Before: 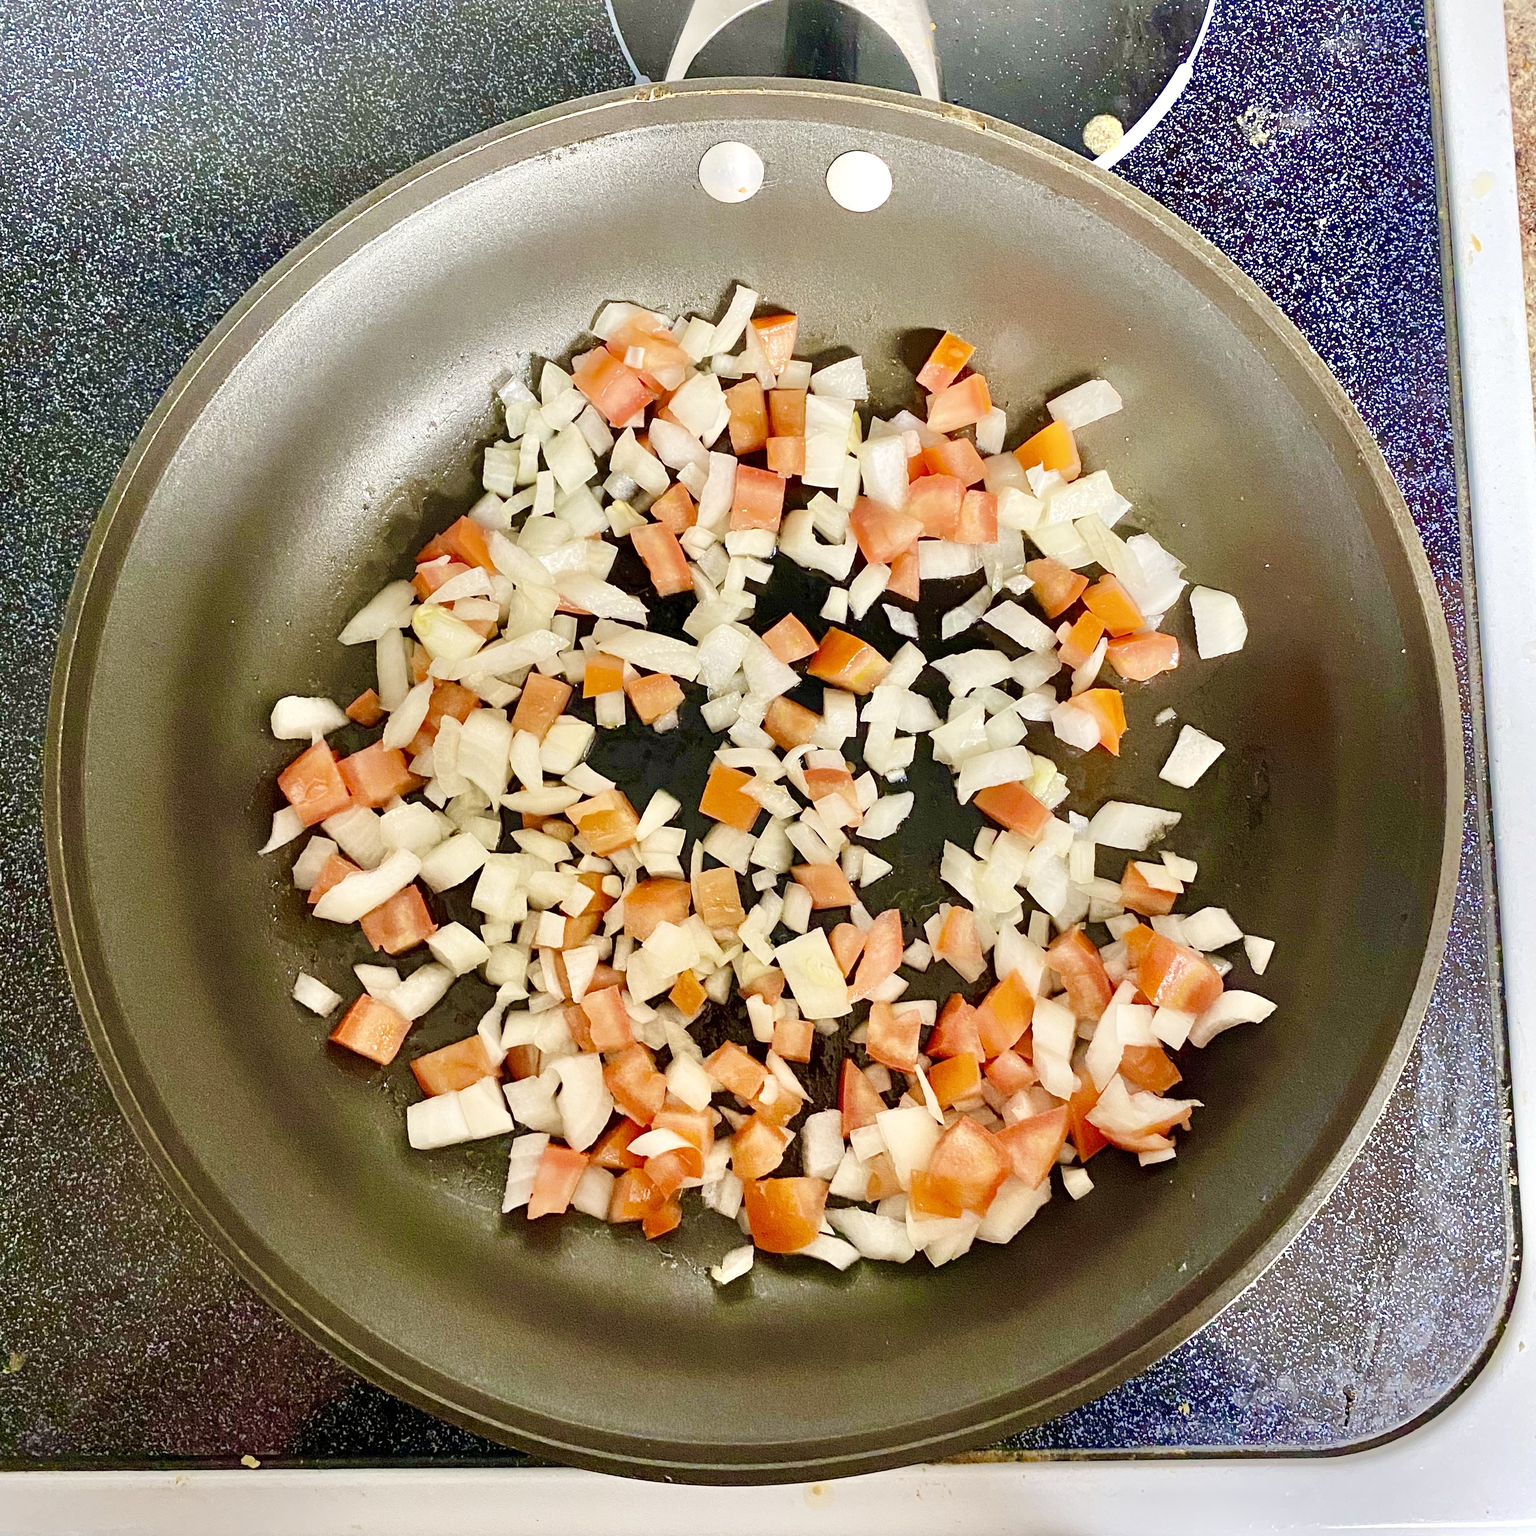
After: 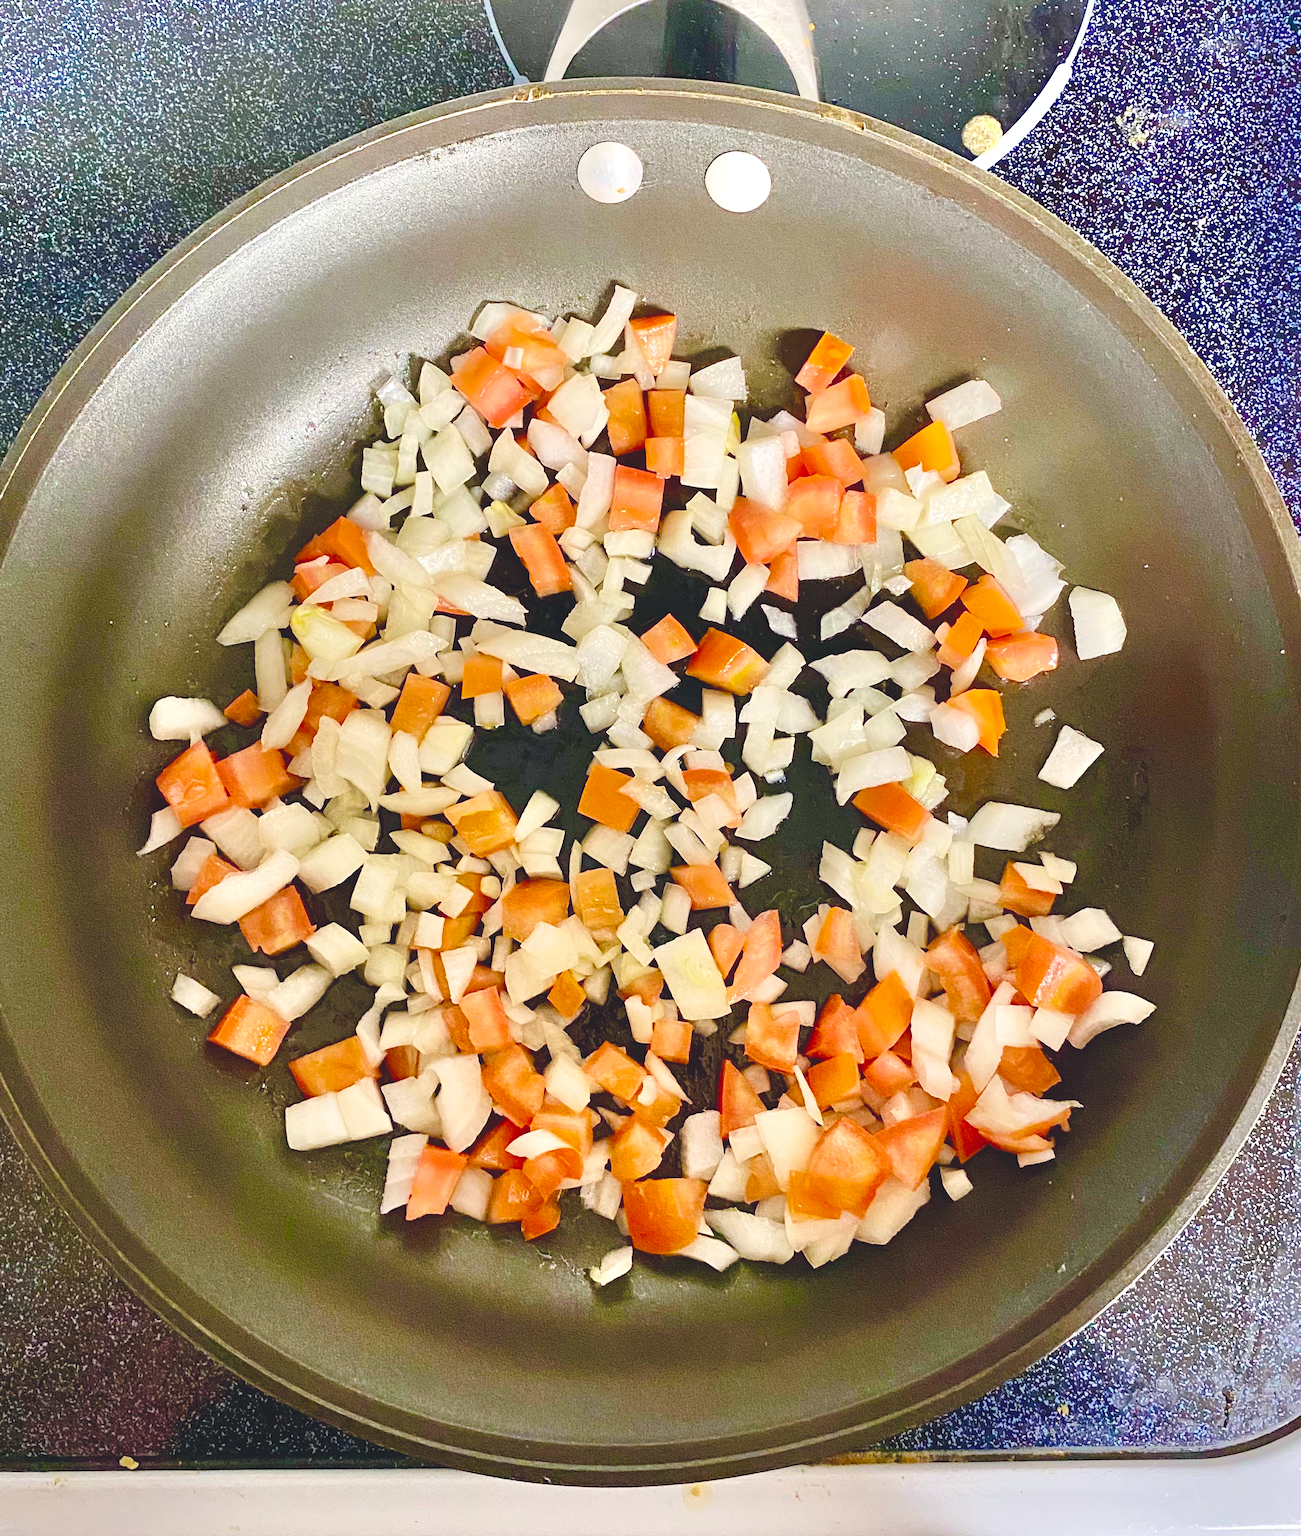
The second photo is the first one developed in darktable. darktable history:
crop: left 7.967%, right 7.366%
color balance rgb: power › chroma 0.995%, power › hue 255.57°, global offset › luminance 1.529%, linear chroma grading › global chroma 8.697%, perceptual saturation grading › global saturation 14.715%, global vibrance 9.294%
